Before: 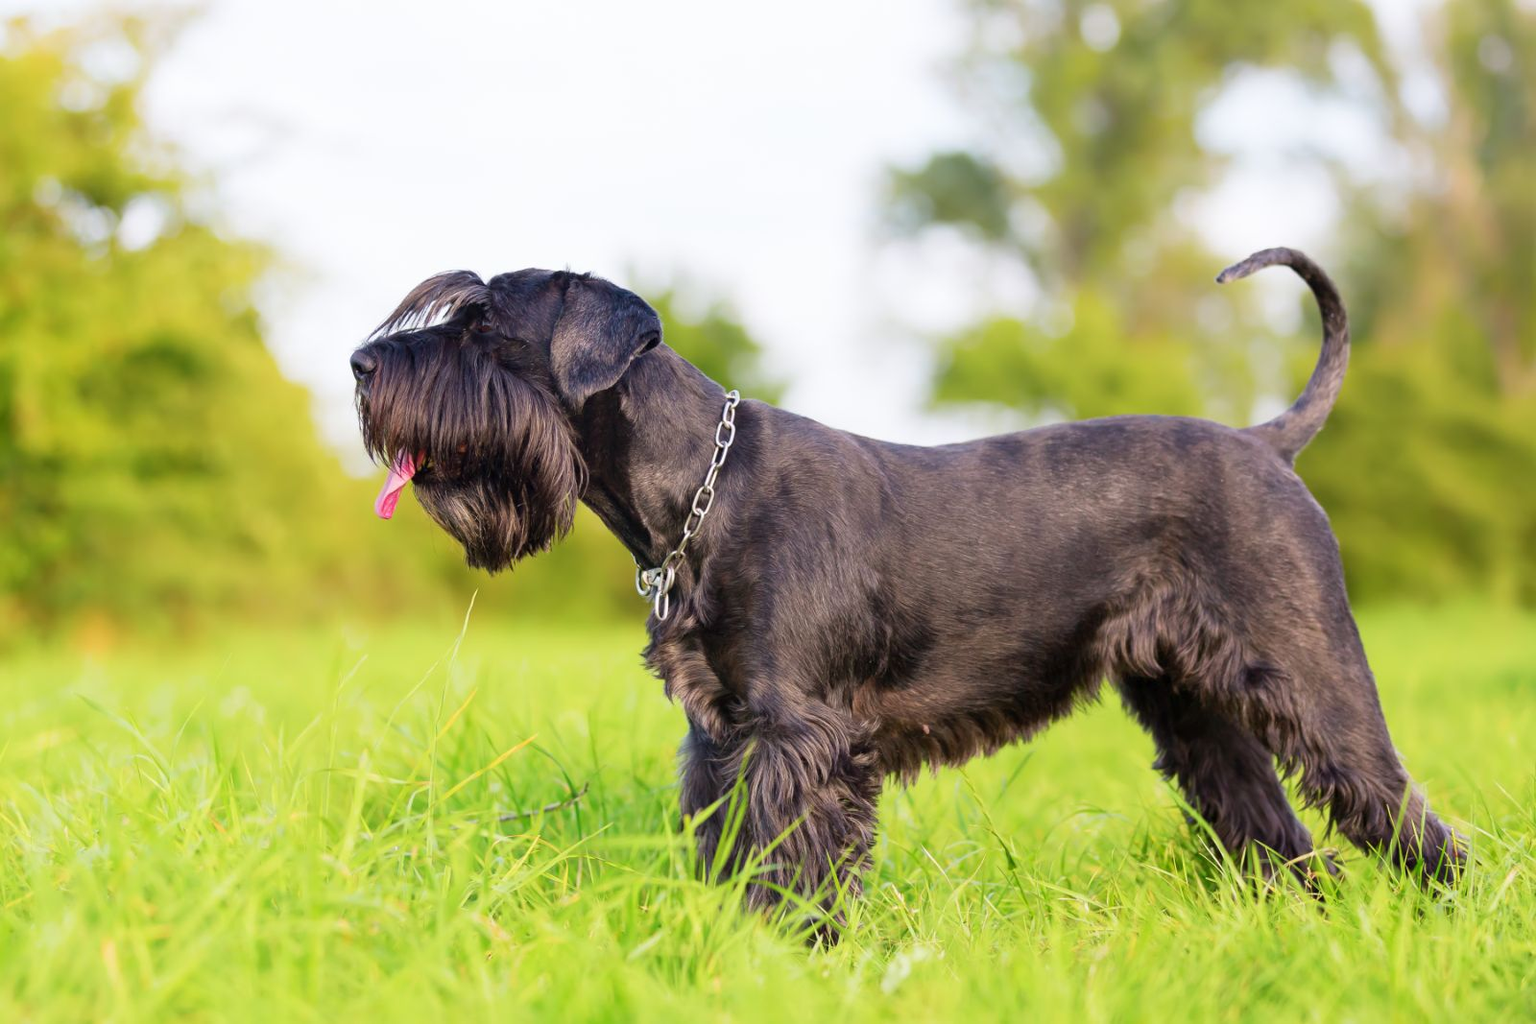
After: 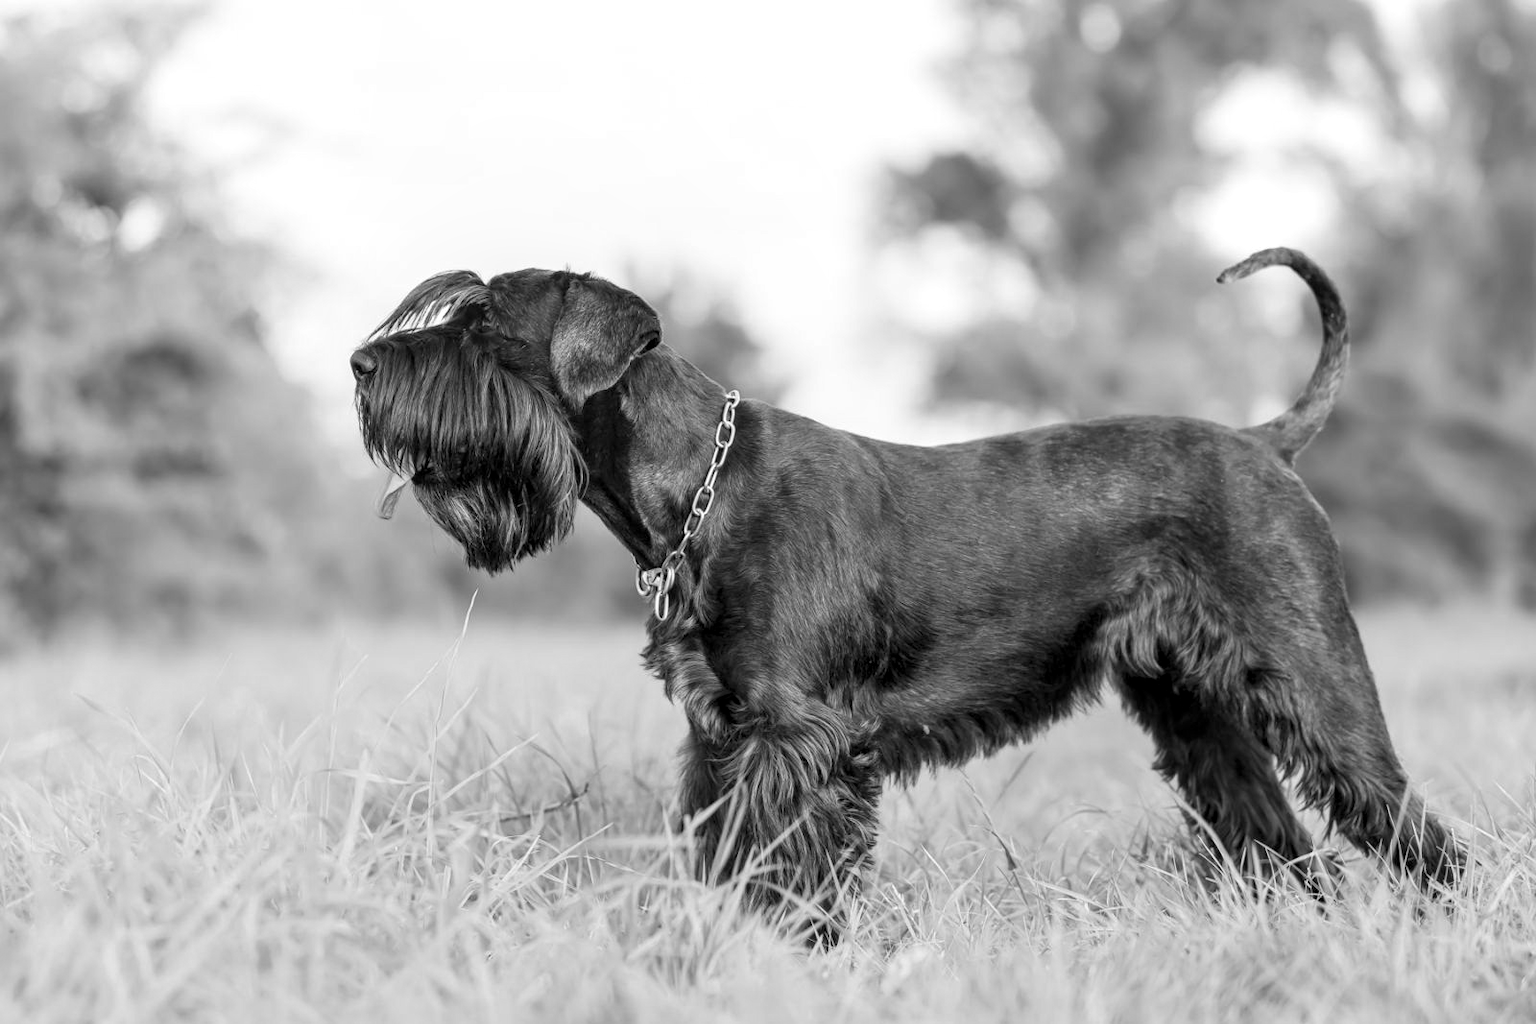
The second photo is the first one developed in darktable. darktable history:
local contrast: detail 130%
monochrome: on, module defaults
